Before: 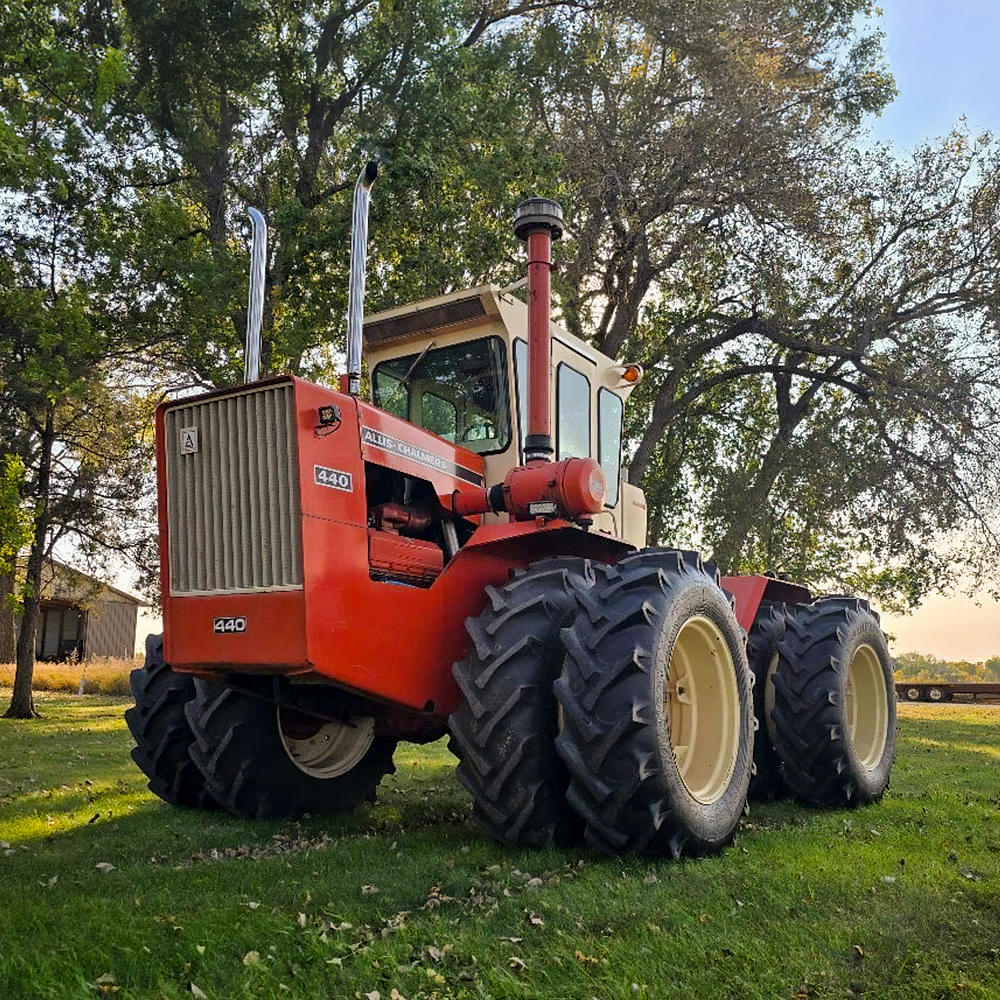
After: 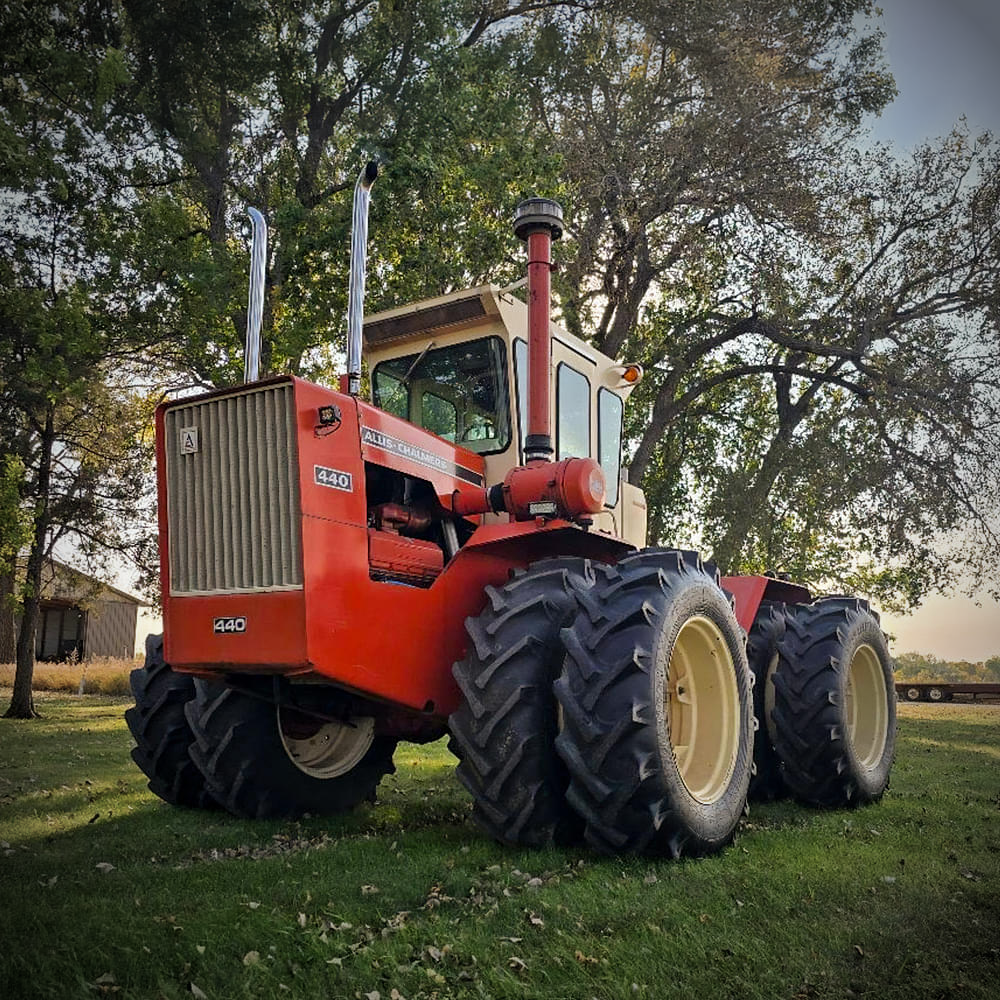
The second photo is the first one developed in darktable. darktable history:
vignetting: fall-off start 67.5%, fall-off radius 67.23%, brightness -0.813, automatic ratio true
white balance: emerald 1
